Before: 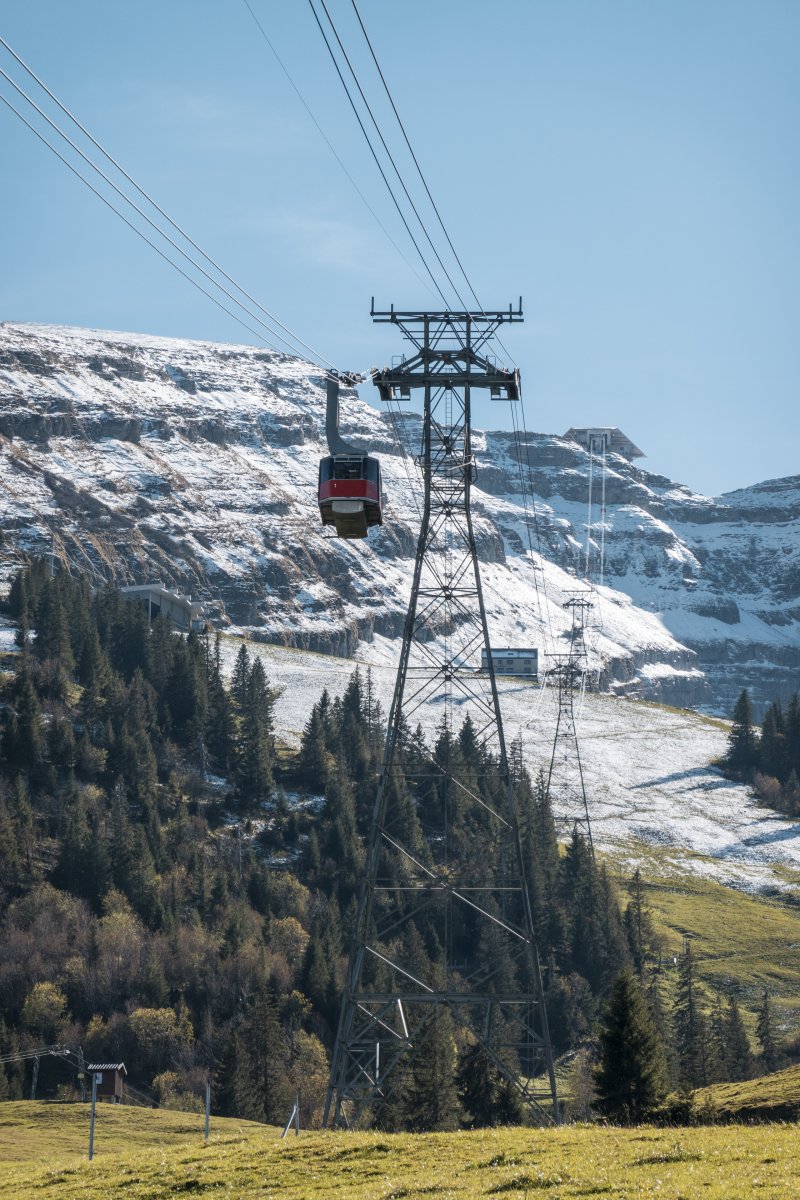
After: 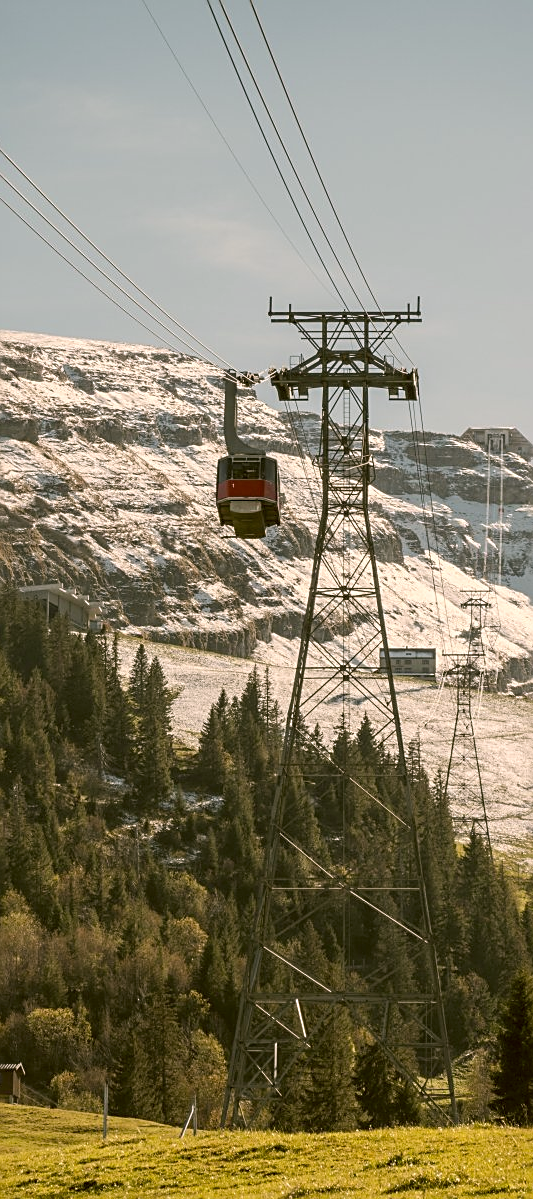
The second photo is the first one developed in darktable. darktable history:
shadows and highlights: shadows 25.46, highlights -23.74
sharpen: on, module defaults
color correction: highlights a* 8.68, highlights b* 15.52, shadows a* -0.38, shadows b* 25.76
crop and rotate: left 12.844%, right 20.438%
